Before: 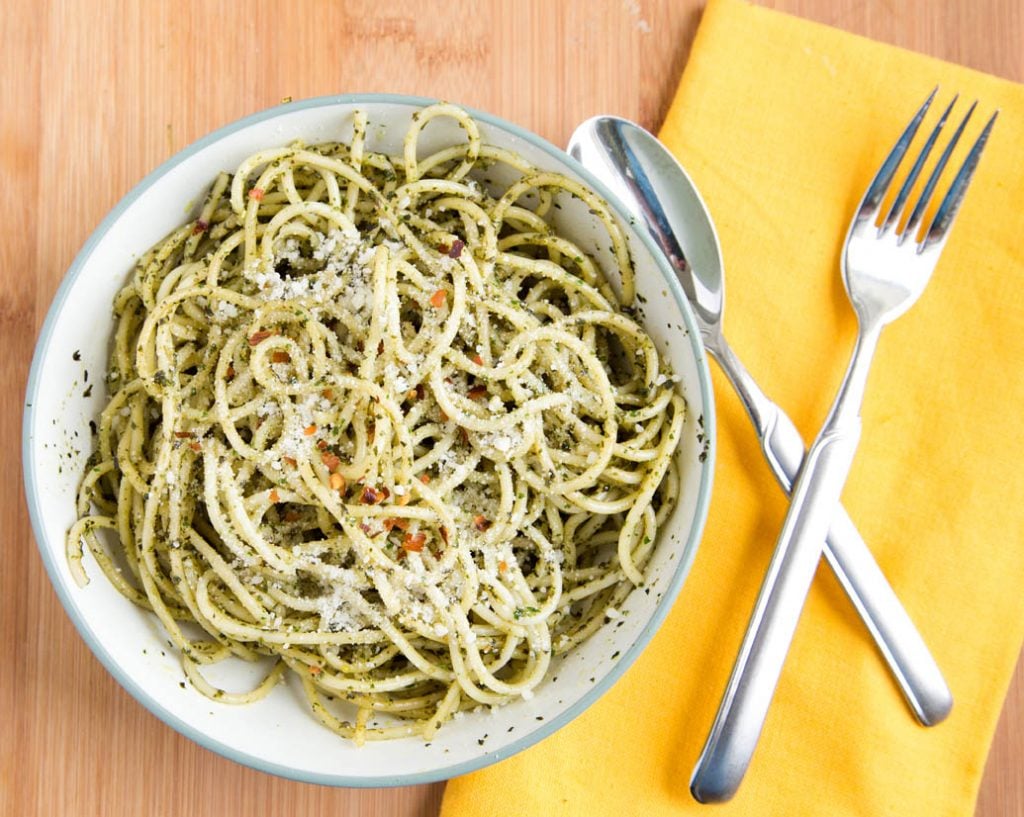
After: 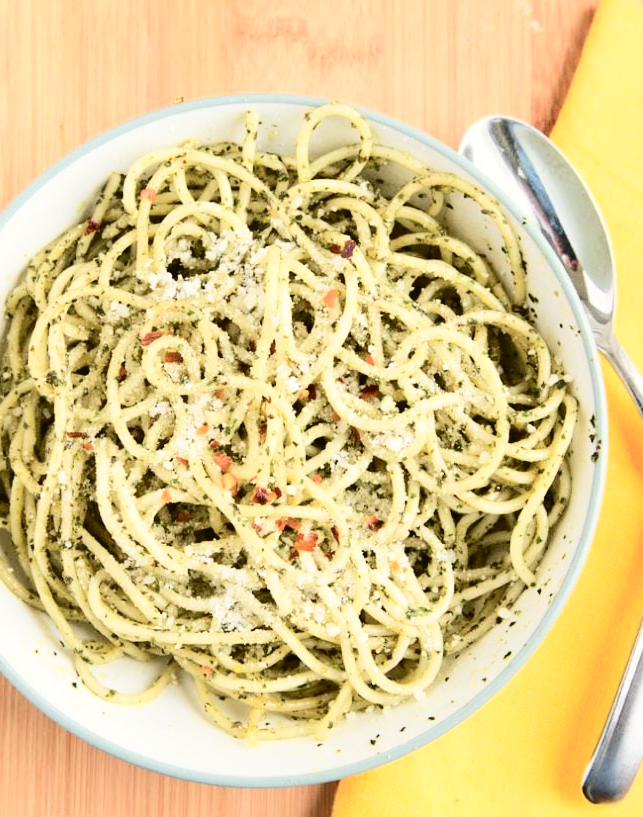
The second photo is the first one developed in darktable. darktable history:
crop: left 10.644%, right 26.528%
tone curve: curves: ch0 [(0, 0.026) (0.184, 0.172) (0.391, 0.468) (0.446, 0.56) (0.605, 0.758) (0.831, 0.931) (0.992, 1)]; ch1 [(0, 0) (0.437, 0.447) (0.501, 0.502) (0.538, 0.539) (0.574, 0.589) (0.617, 0.64) (0.699, 0.749) (0.859, 0.919) (1, 1)]; ch2 [(0, 0) (0.33, 0.301) (0.421, 0.443) (0.447, 0.482) (0.499, 0.509) (0.538, 0.564) (0.585, 0.615) (0.664, 0.664) (1, 1)], color space Lab, independent channels, preserve colors none
